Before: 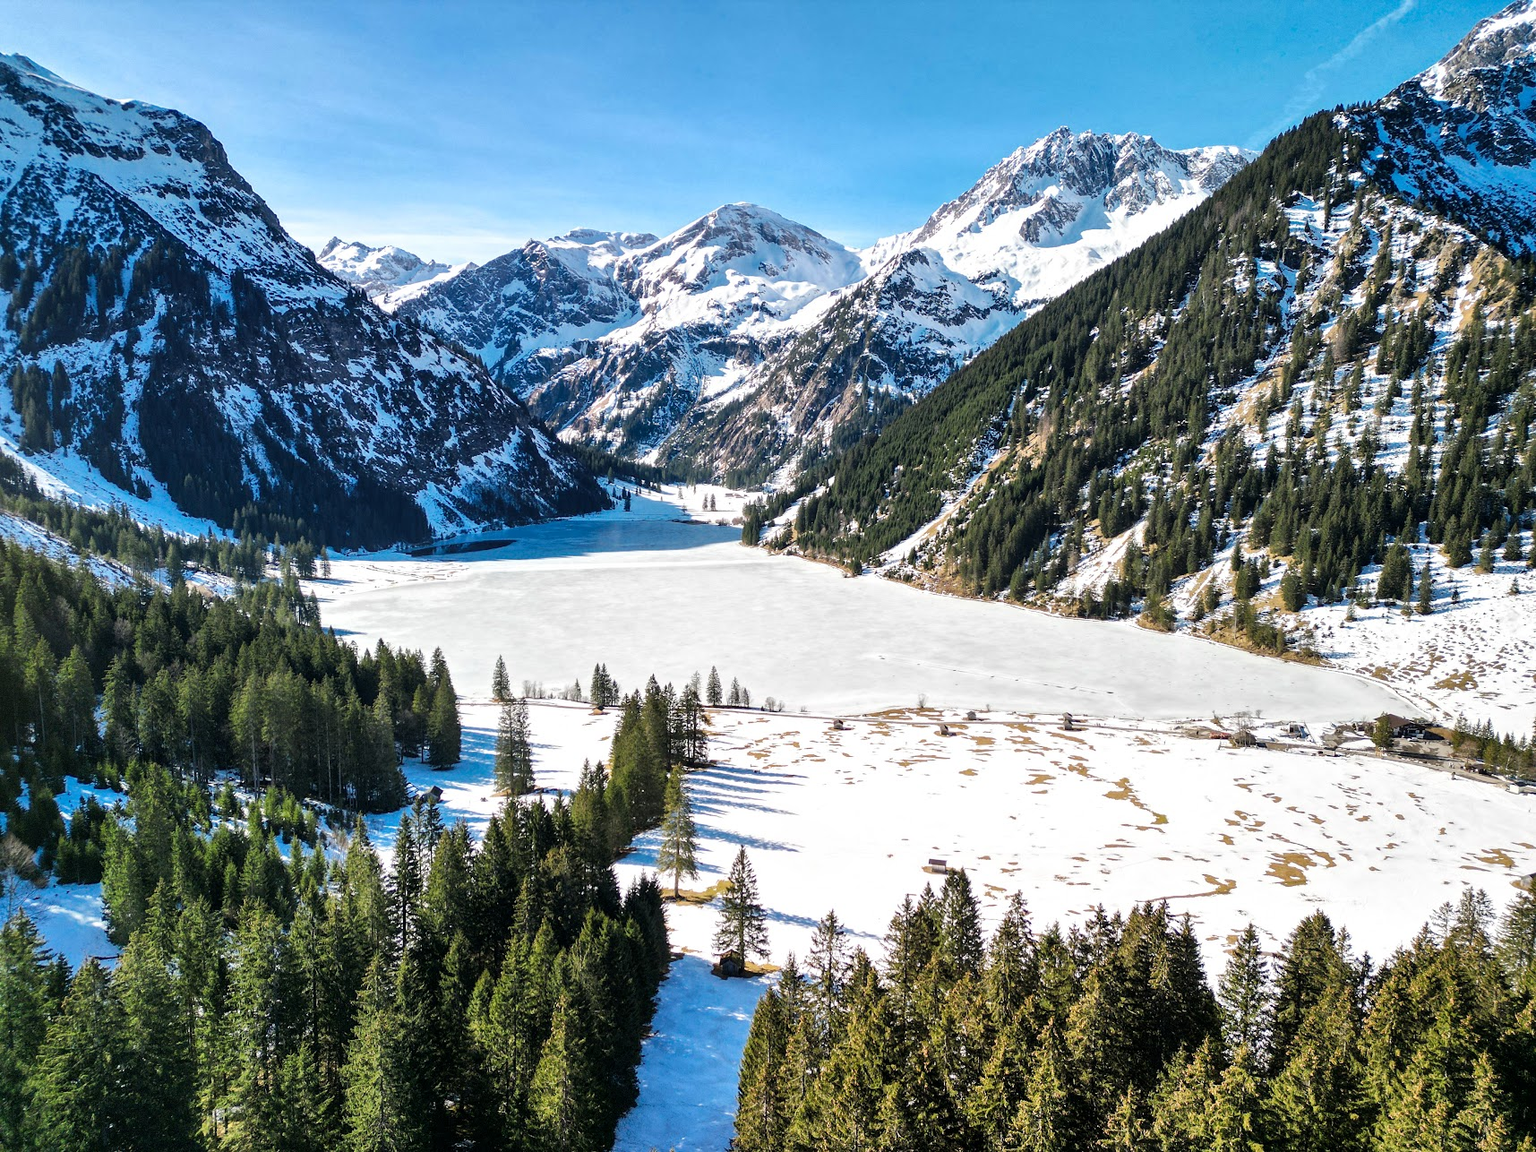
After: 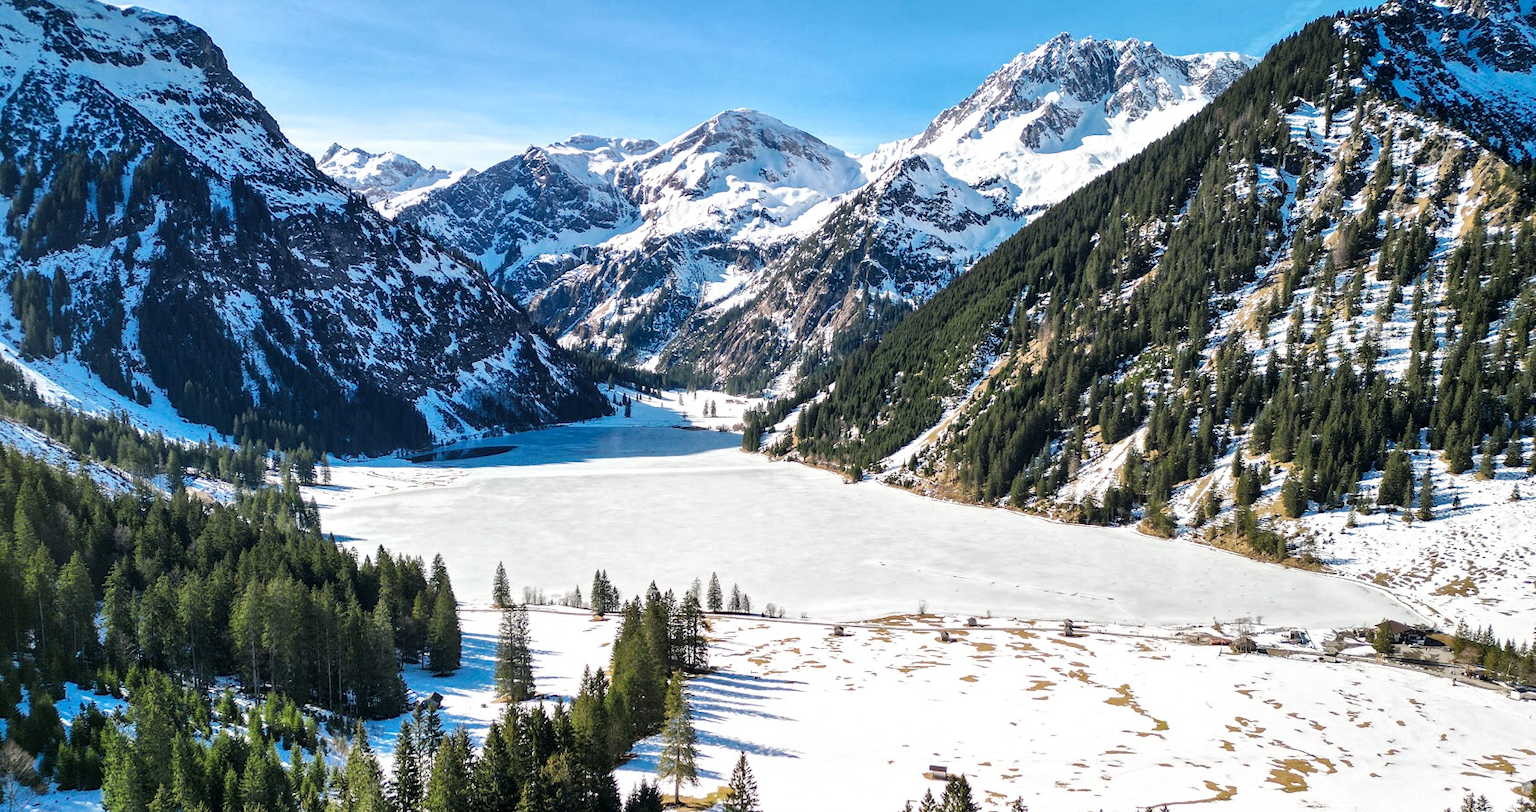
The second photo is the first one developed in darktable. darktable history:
crop and rotate: top 8.17%, bottom 21.228%
